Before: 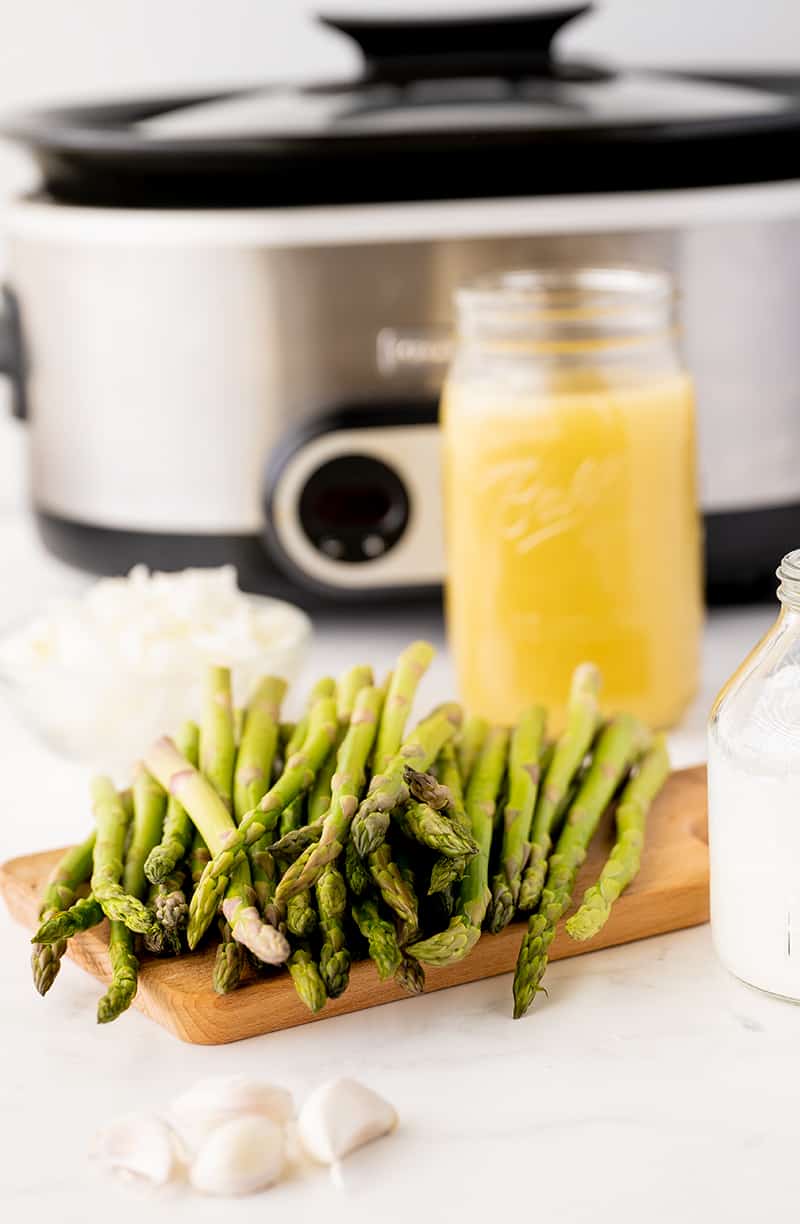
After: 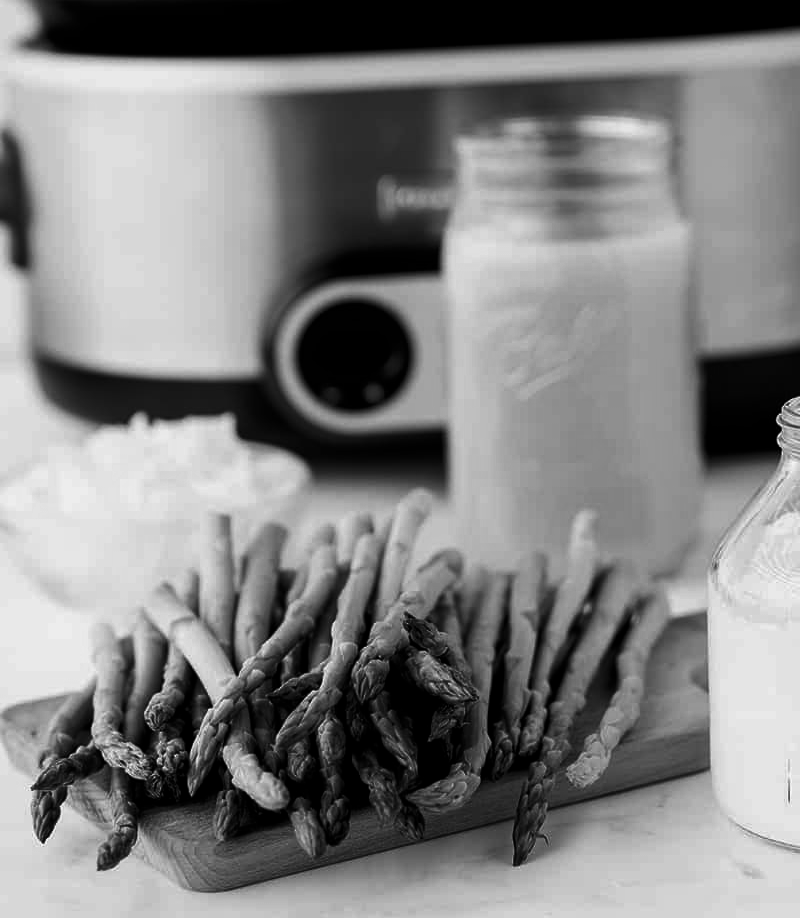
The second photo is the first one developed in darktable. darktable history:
crop and rotate: top 12.5%, bottom 12.5%
contrast brightness saturation: contrast -0.03, brightness -0.59, saturation -1
